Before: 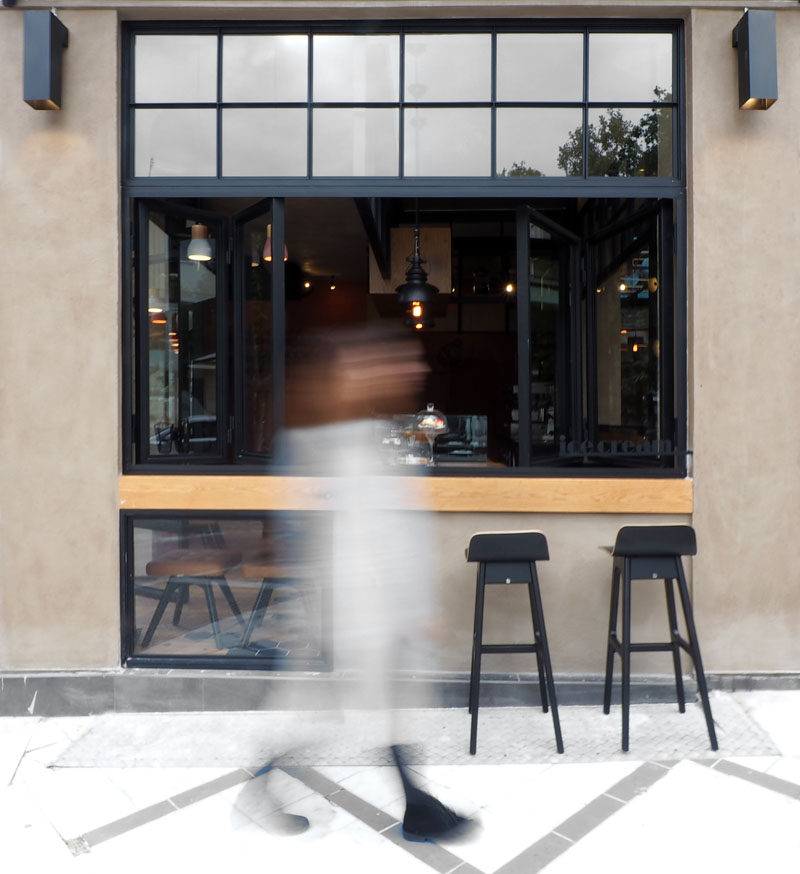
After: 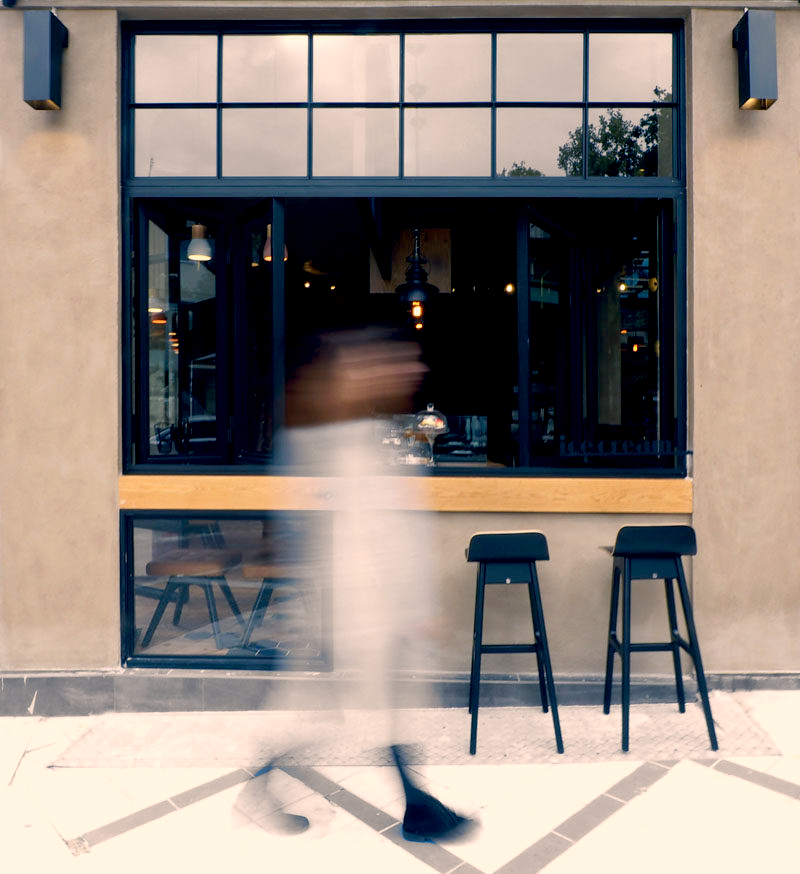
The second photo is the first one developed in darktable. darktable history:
color correction: highlights a* 10.3, highlights b* 14.44, shadows a* -9.98, shadows b* -14.9
exposure: black level correction 0.018, exposure -0.009 EV, compensate highlight preservation false
